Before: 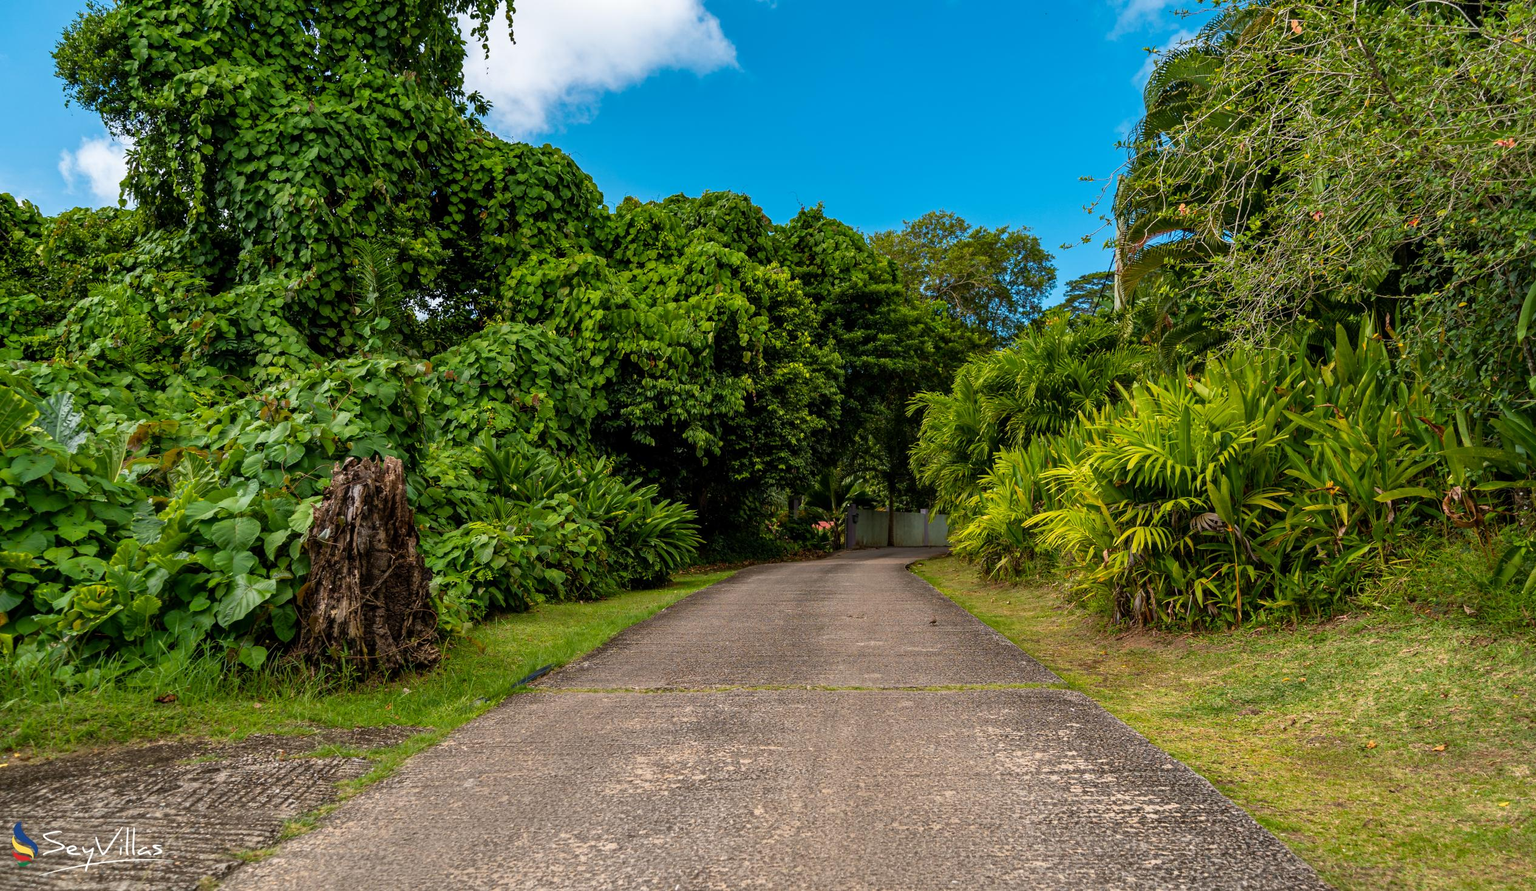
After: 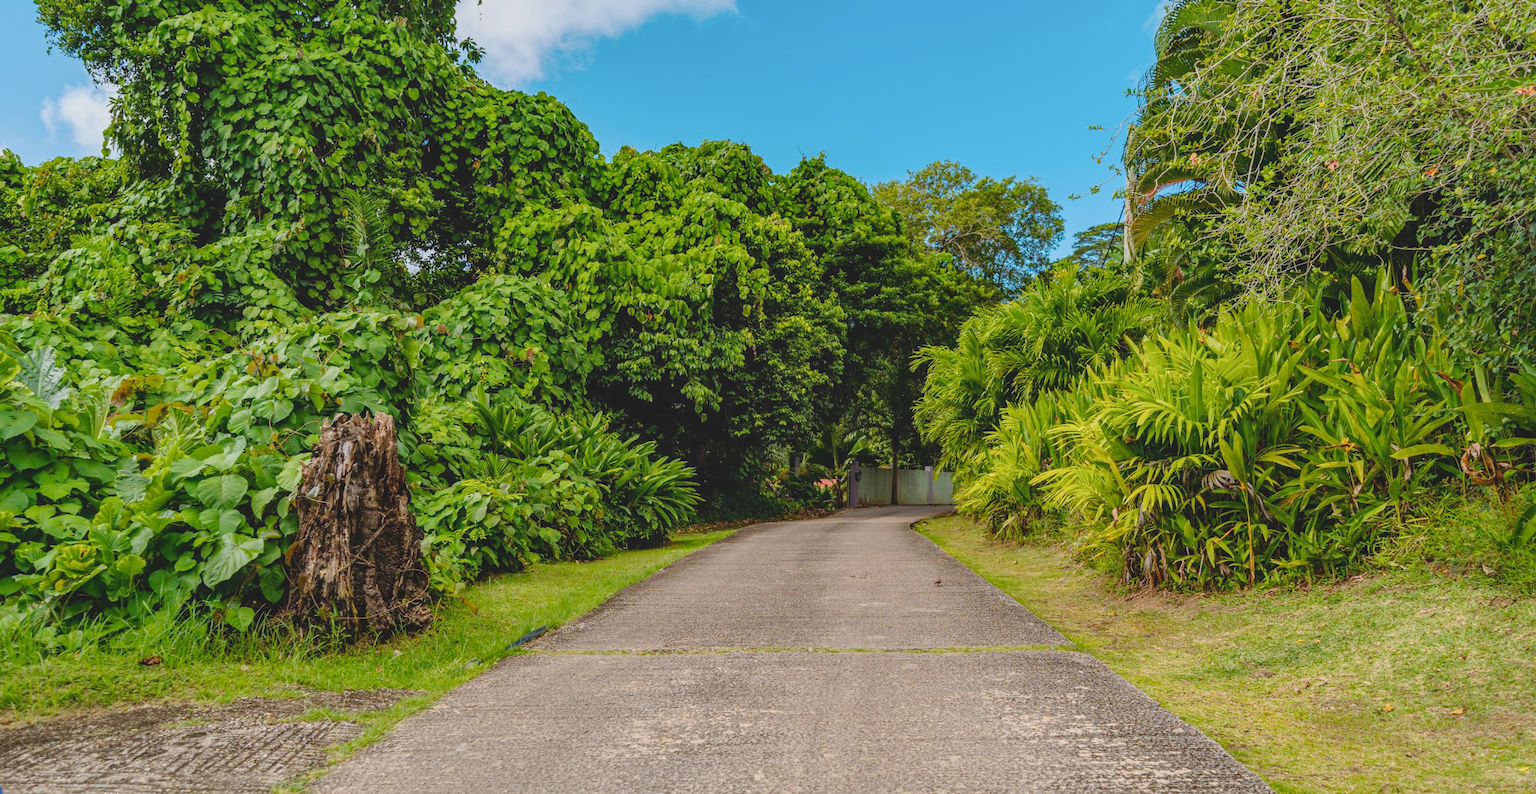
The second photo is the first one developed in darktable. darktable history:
crop: left 1.292%, top 6.139%, right 1.253%, bottom 6.893%
shadows and highlights: shadows 25.57, highlights -24.39
contrast brightness saturation: contrast -0.275
tone equalizer: -8 EV -0.418 EV, -7 EV -0.405 EV, -6 EV -0.362 EV, -5 EV -0.243 EV, -3 EV 0.194 EV, -2 EV 0.36 EV, -1 EV 0.367 EV, +0 EV 0.414 EV
local contrast: on, module defaults
exposure: exposure -0.147 EV, compensate highlight preservation false
base curve: curves: ch0 [(0, 0) (0.158, 0.273) (0.879, 0.895) (1, 1)], preserve colors none
